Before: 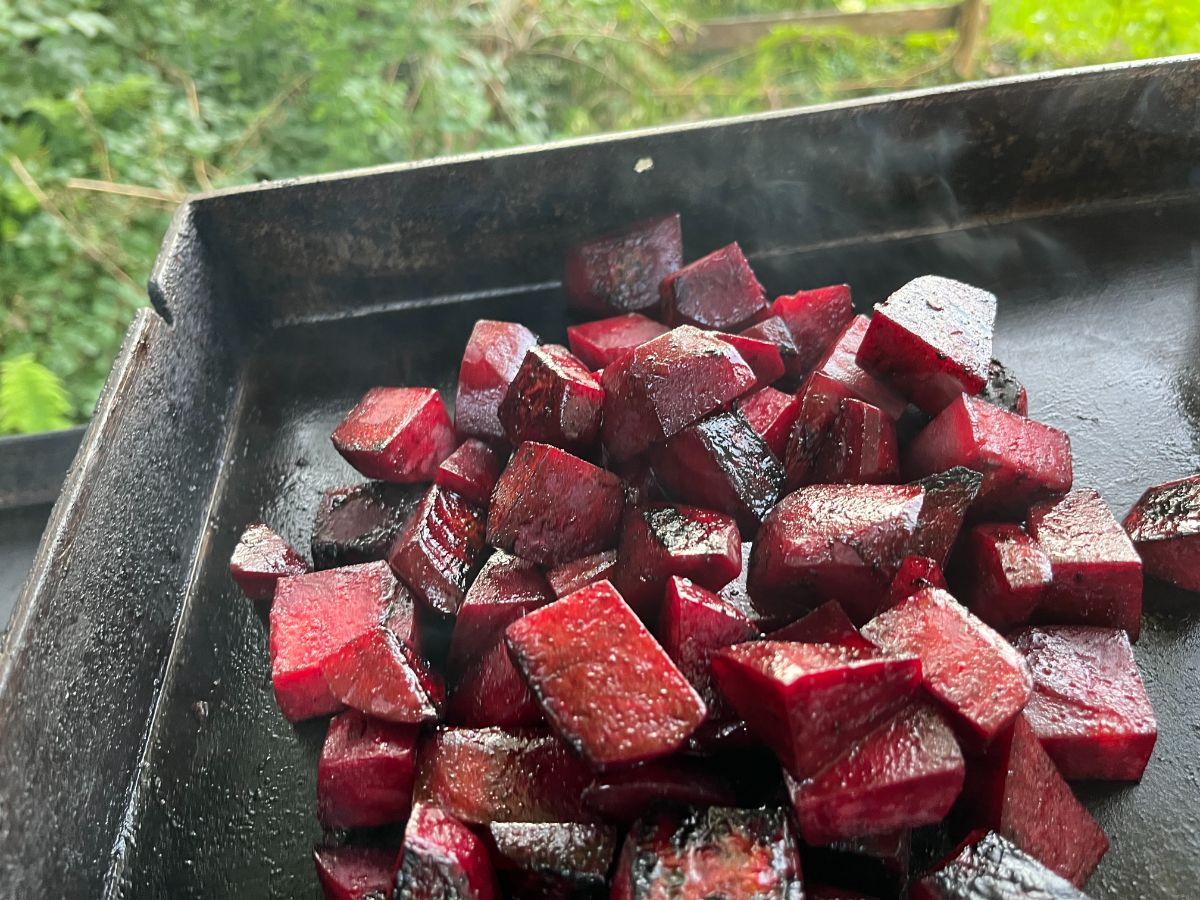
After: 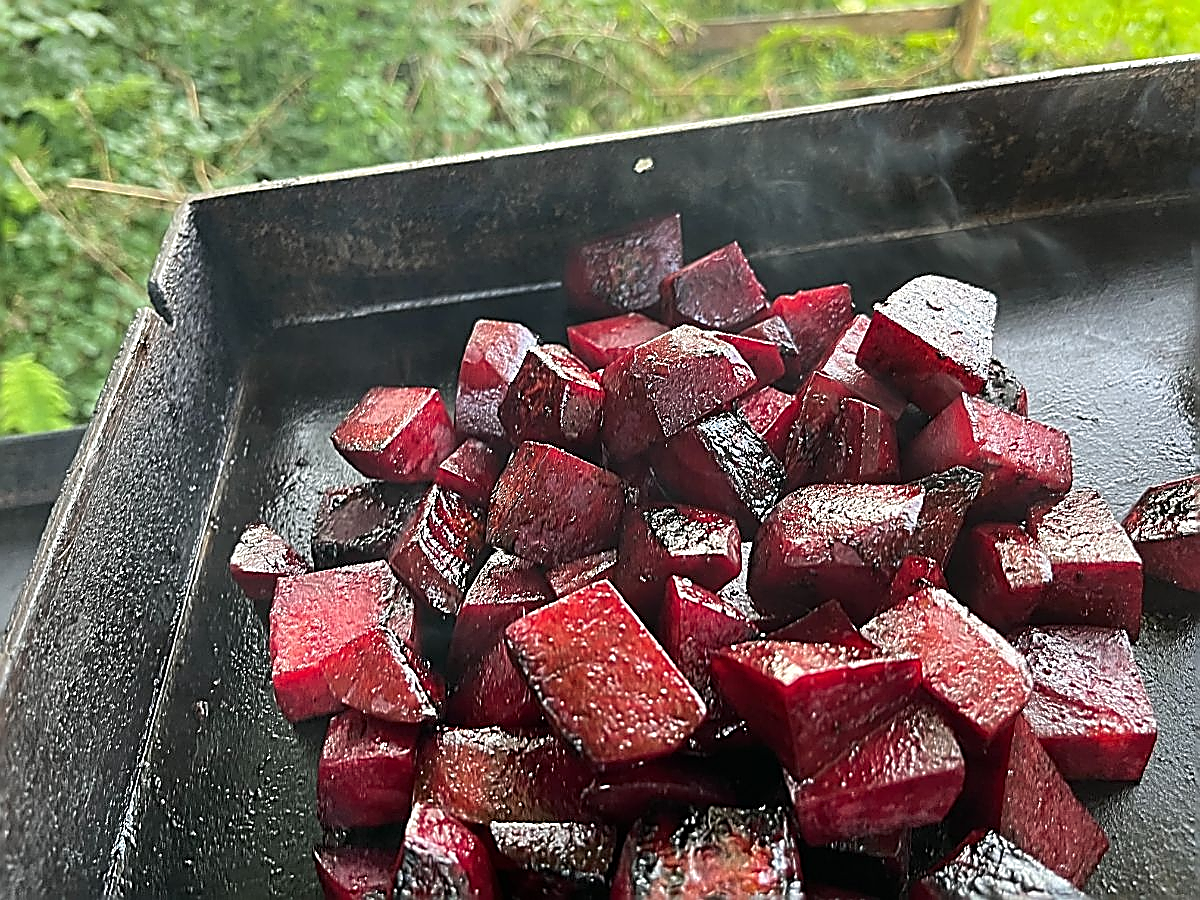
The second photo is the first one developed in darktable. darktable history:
sharpen: amount 1.856
